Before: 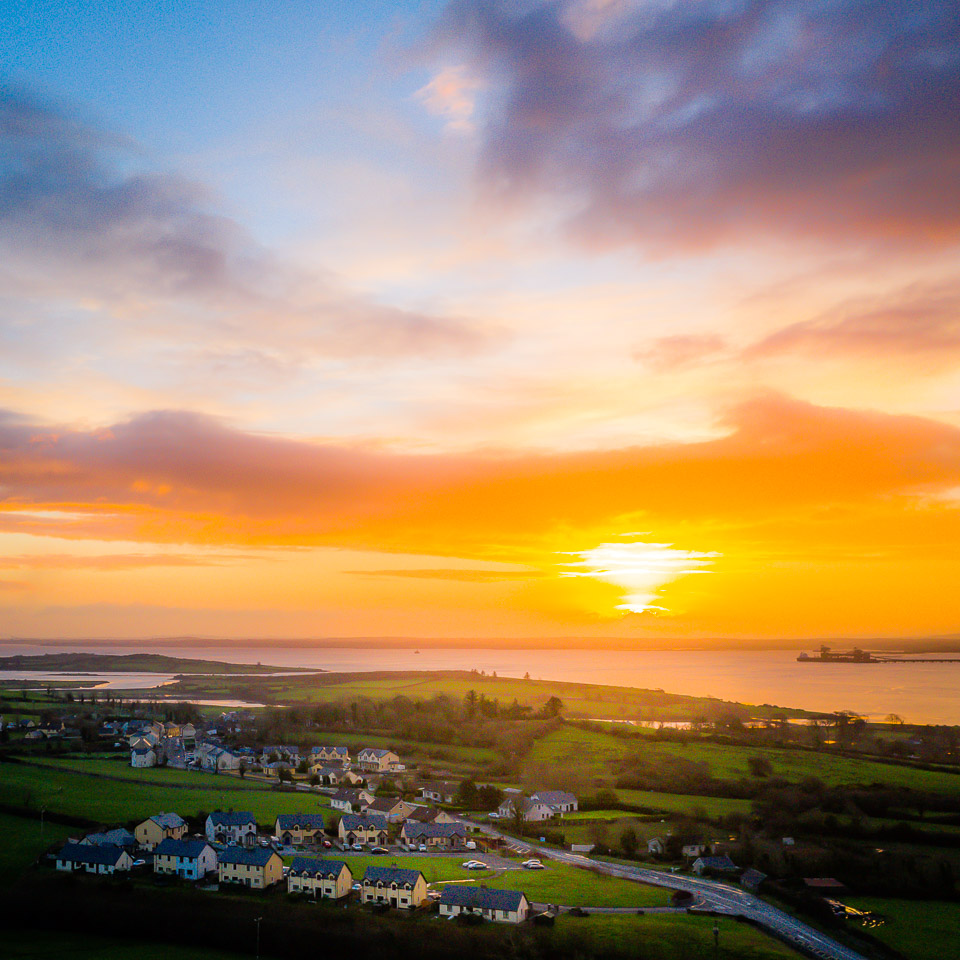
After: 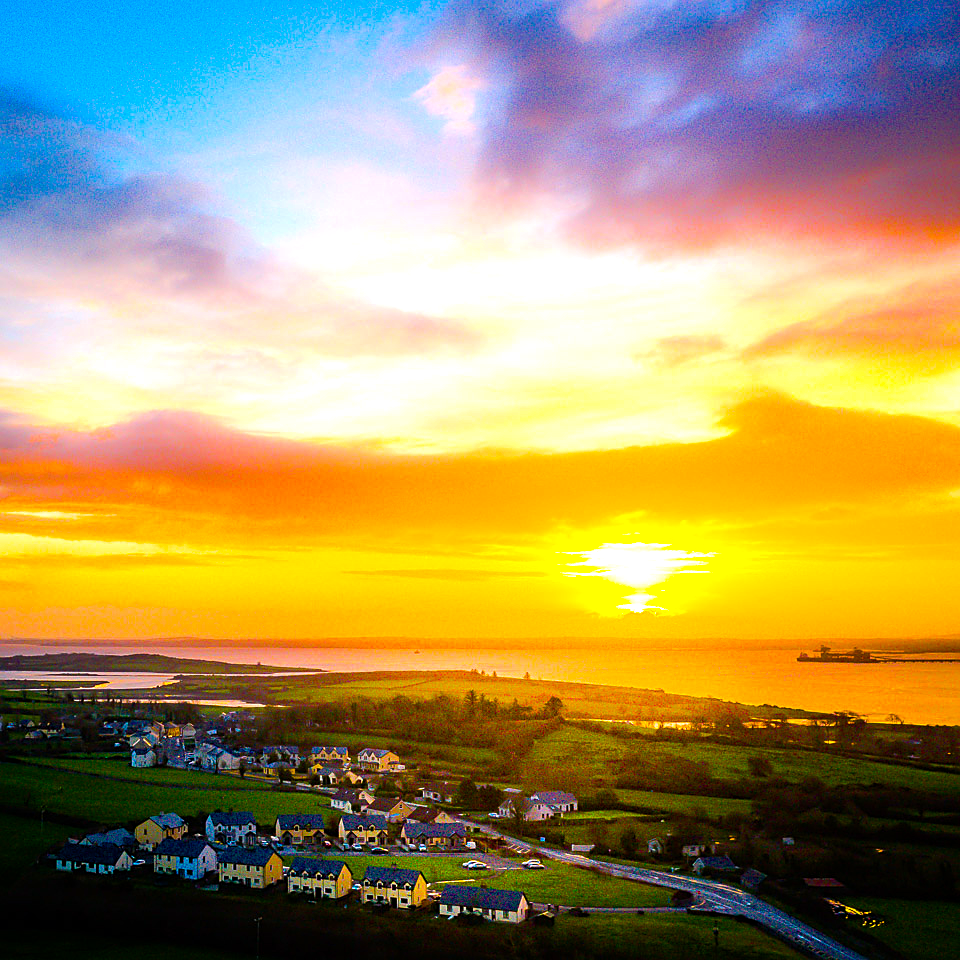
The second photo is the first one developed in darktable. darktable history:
sharpen: amount 0.49
color balance rgb: perceptual saturation grading › global saturation 20%, perceptual saturation grading › highlights 2.446%, perceptual saturation grading › shadows 49.694%, perceptual brilliance grading › highlights 19.439%, perceptual brilliance grading › mid-tones 20.247%, perceptual brilliance grading › shadows -20.226%, global vibrance 50.284%
